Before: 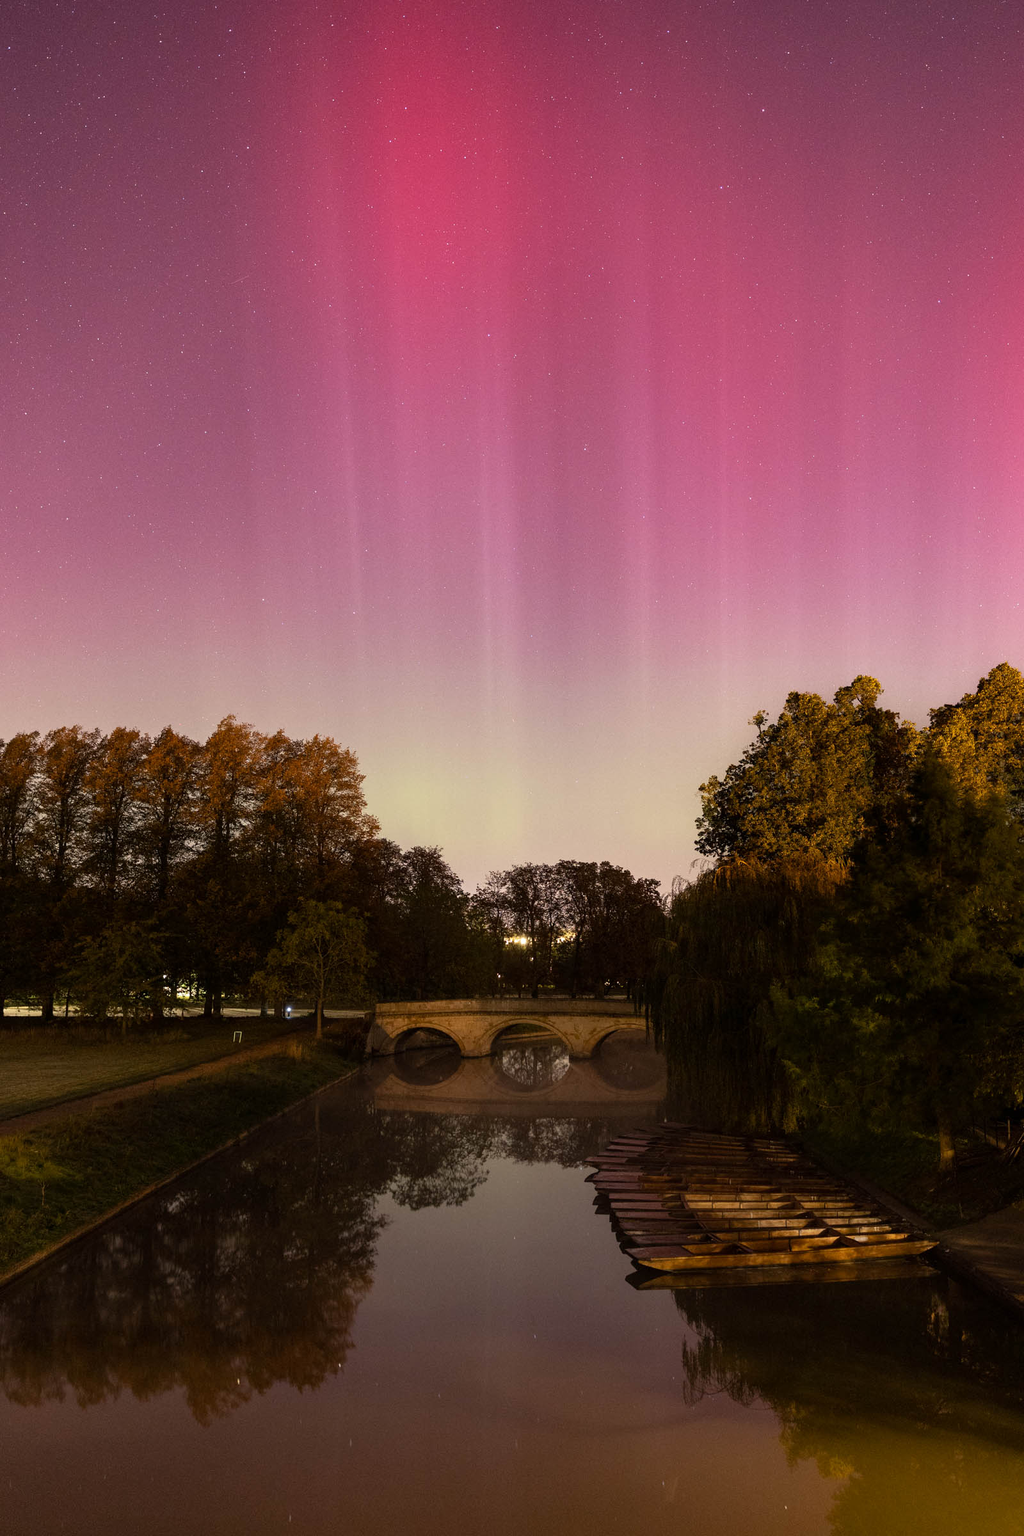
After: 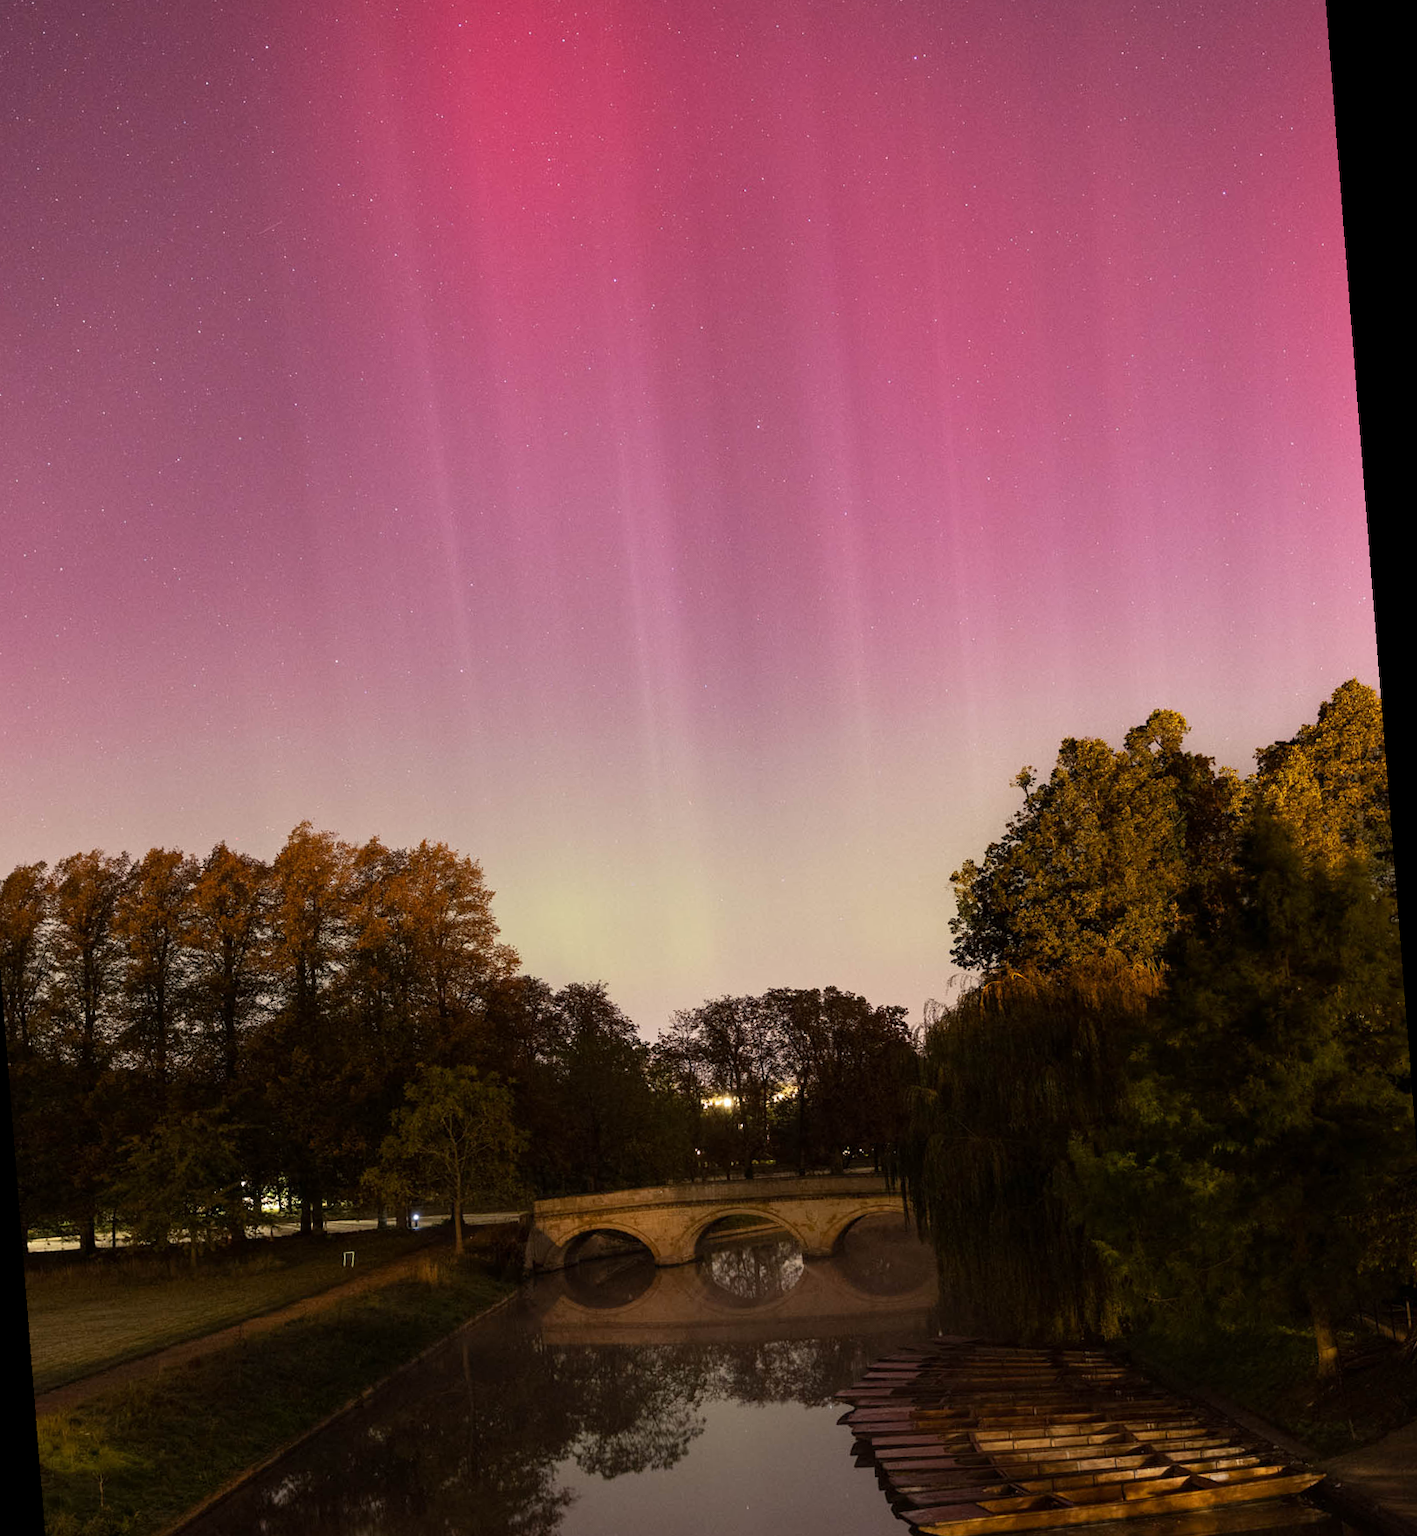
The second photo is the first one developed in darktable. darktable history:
crop: left 5.596%, top 10.314%, right 3.534%, bottom 19.395%
rotate and perspective: rotation -4.2°, shear 0.006, automatic cropping off
